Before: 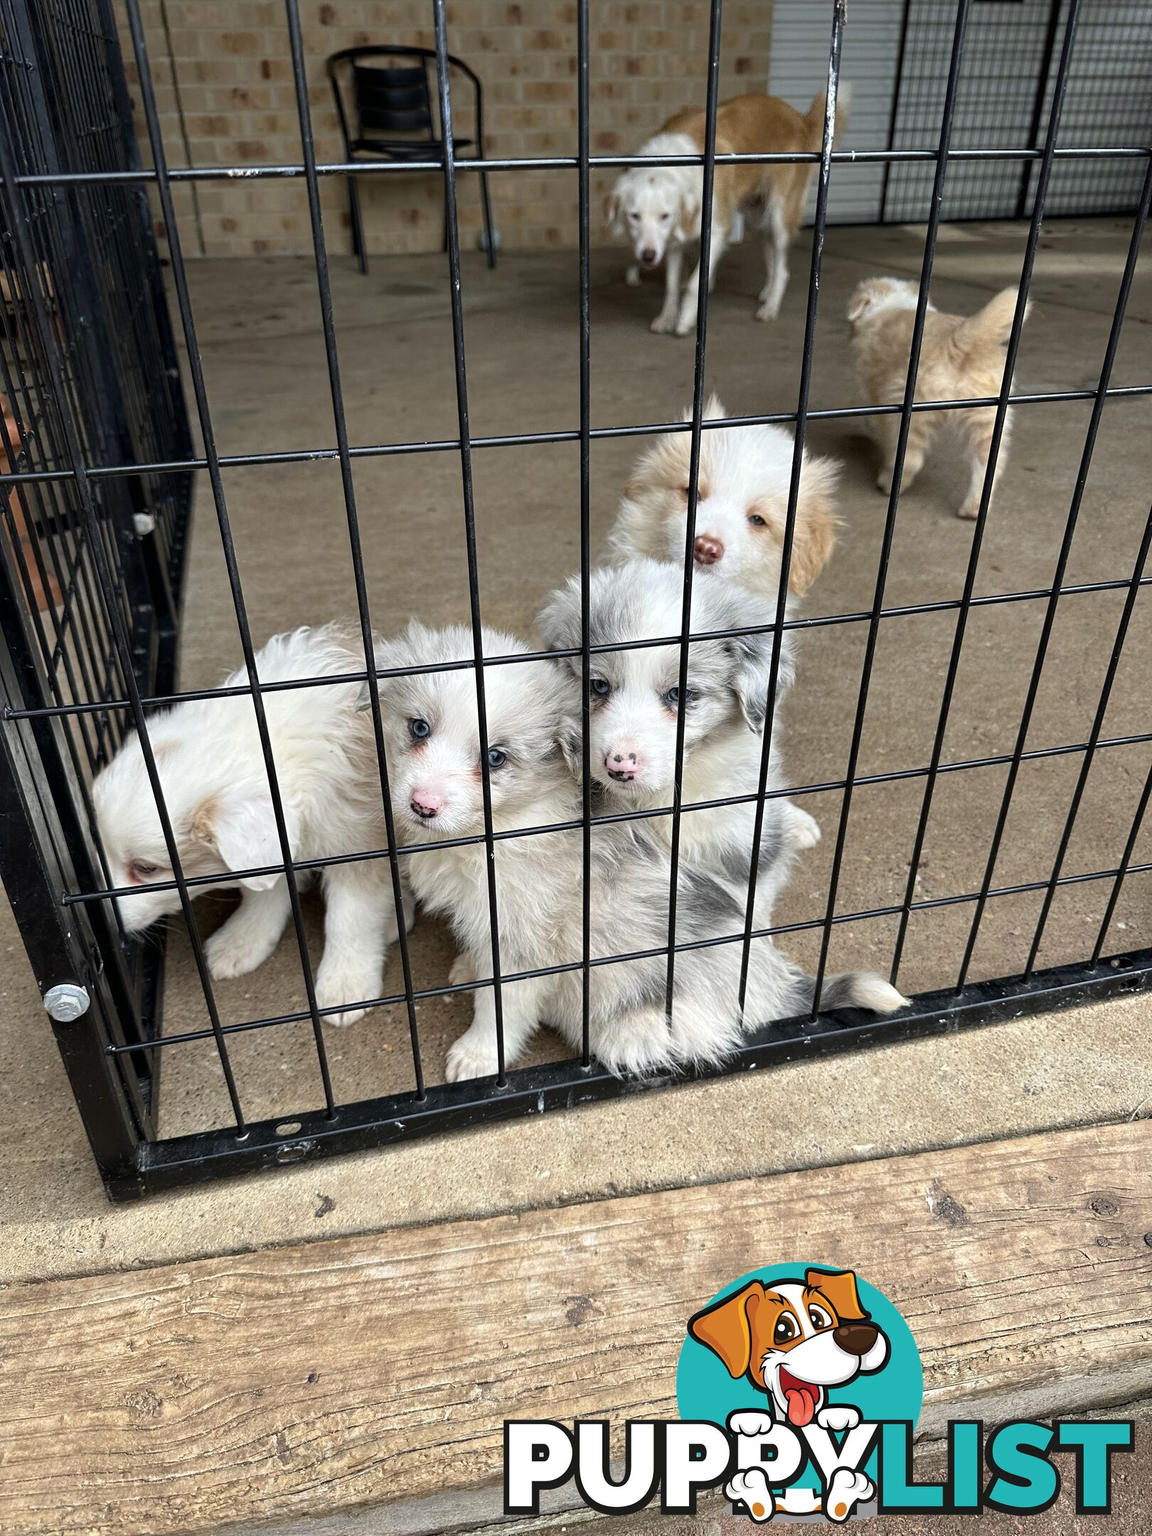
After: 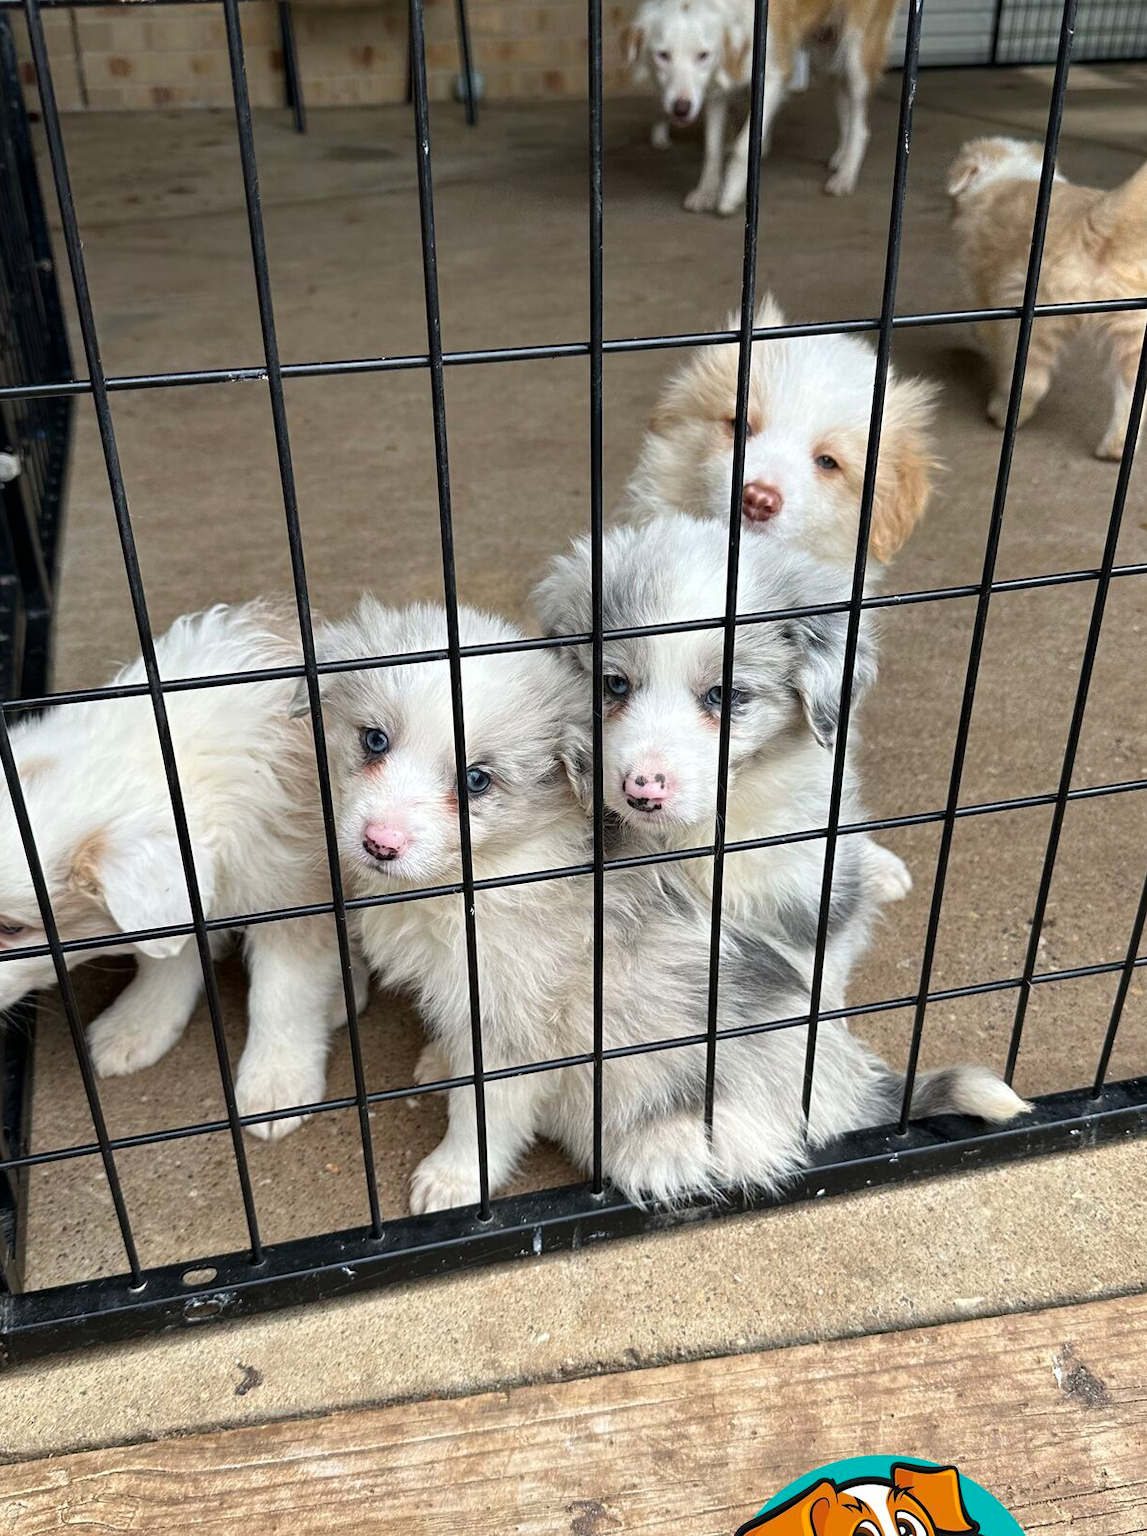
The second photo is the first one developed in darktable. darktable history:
crop and rotate: left 12.12%, top 11.453%, right 13.409%, bottom 13.823%
